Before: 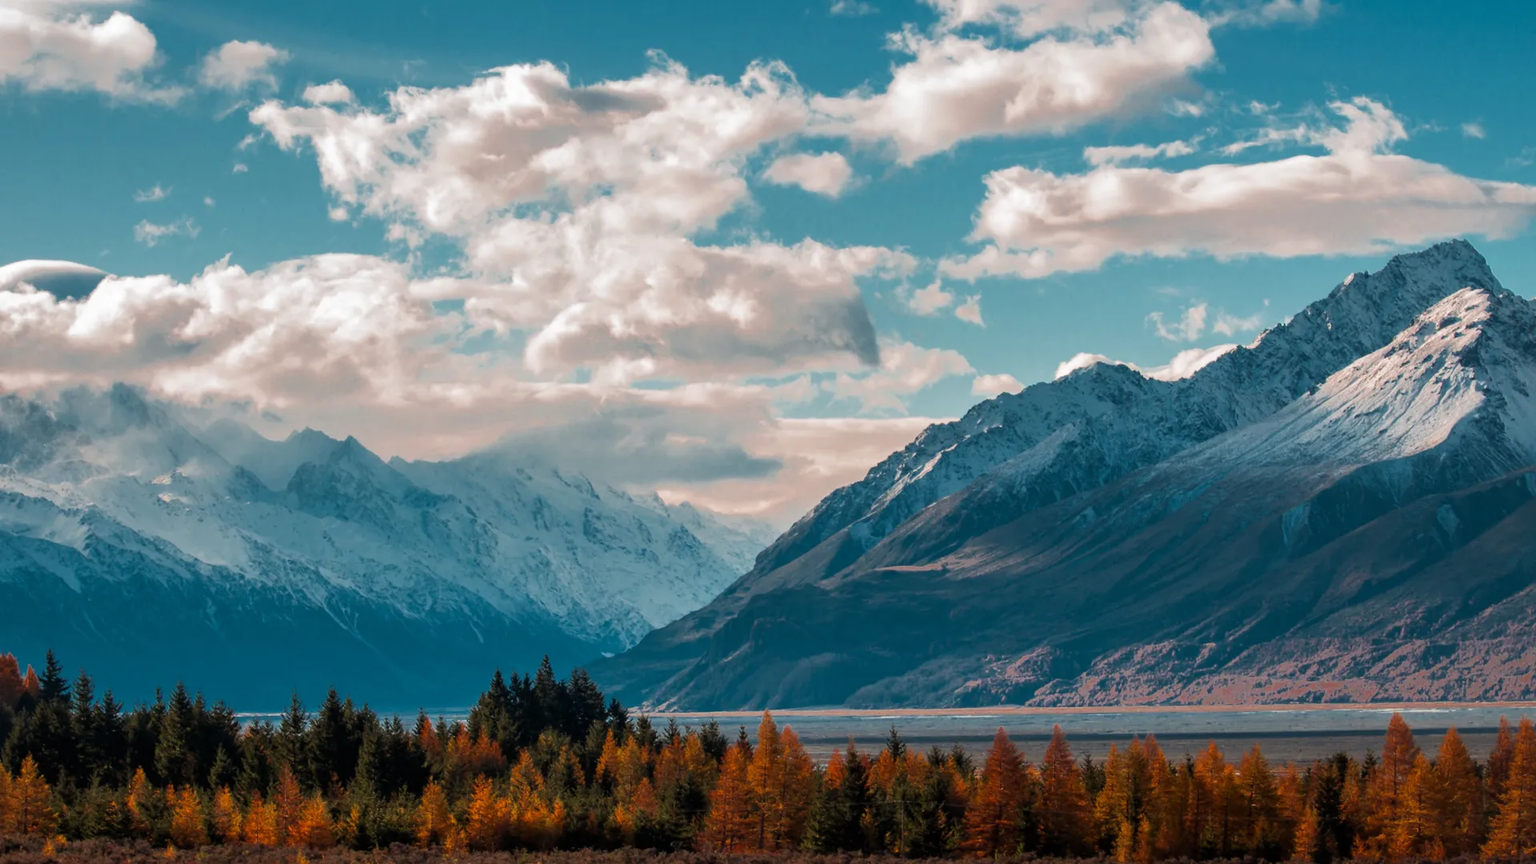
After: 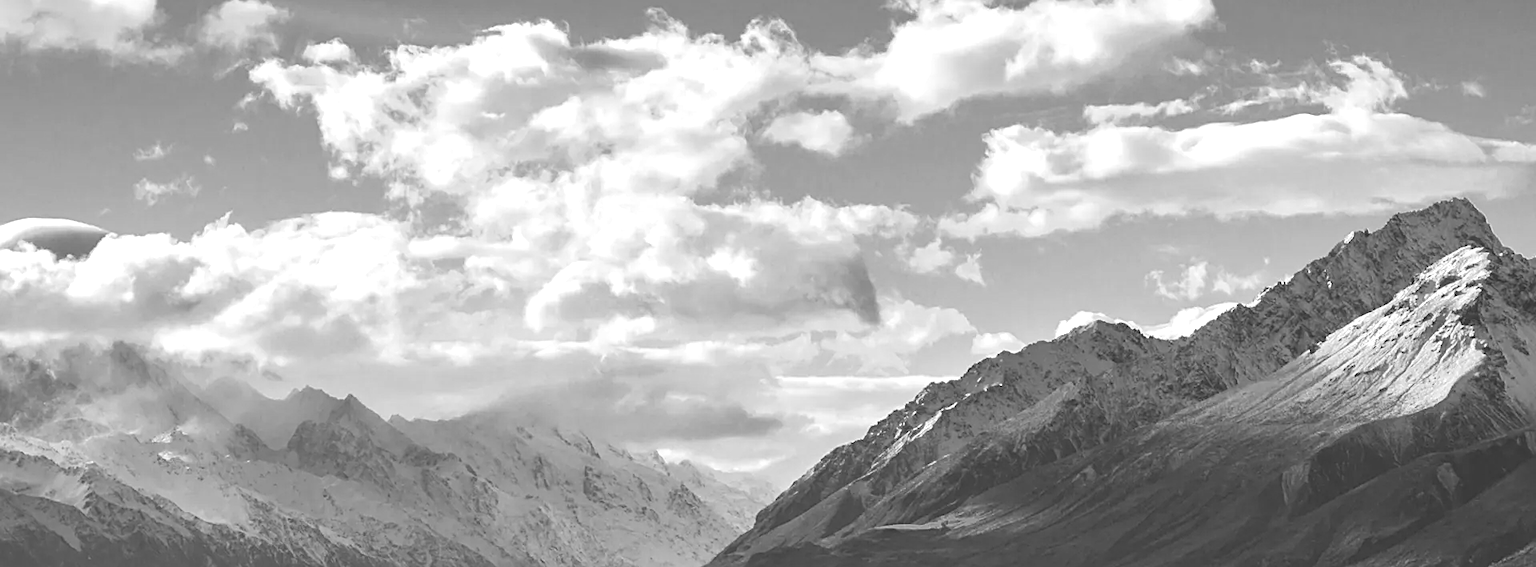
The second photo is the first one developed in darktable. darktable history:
crop and rotate: top 4.848%, bottom 29.503%
exposure: black level correction 0, exposure 0.7 EV, compensate exposure bias true, compensate highlight preservation false
sharpen: on, module defaults
monochrome: a 14.95, b -89.96
